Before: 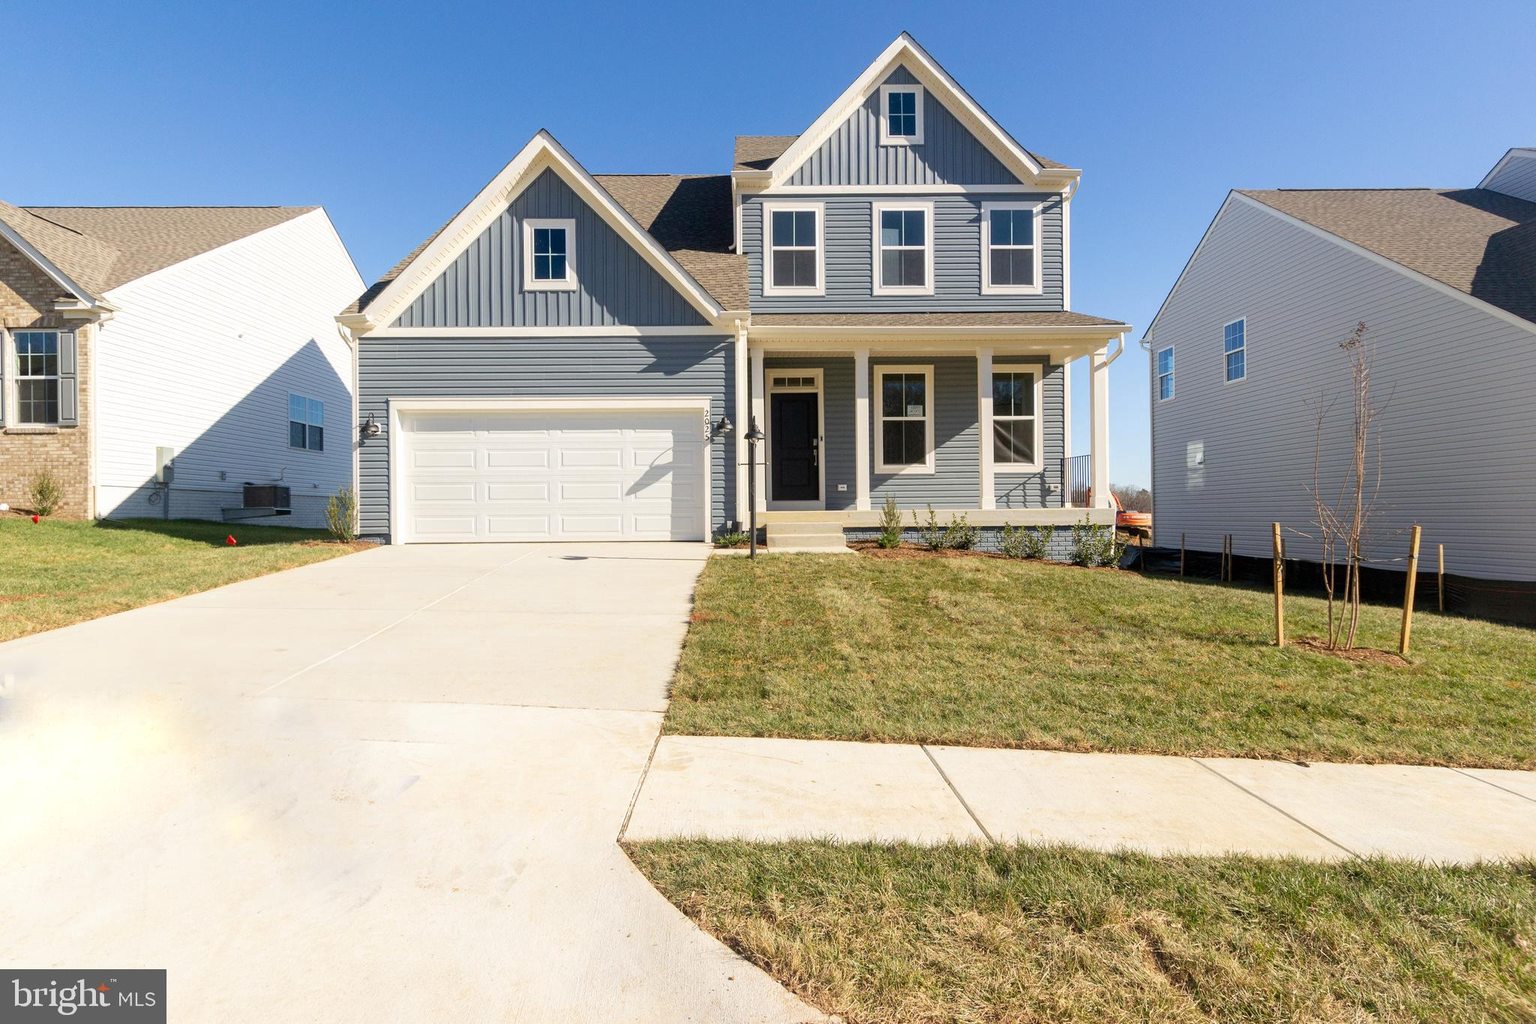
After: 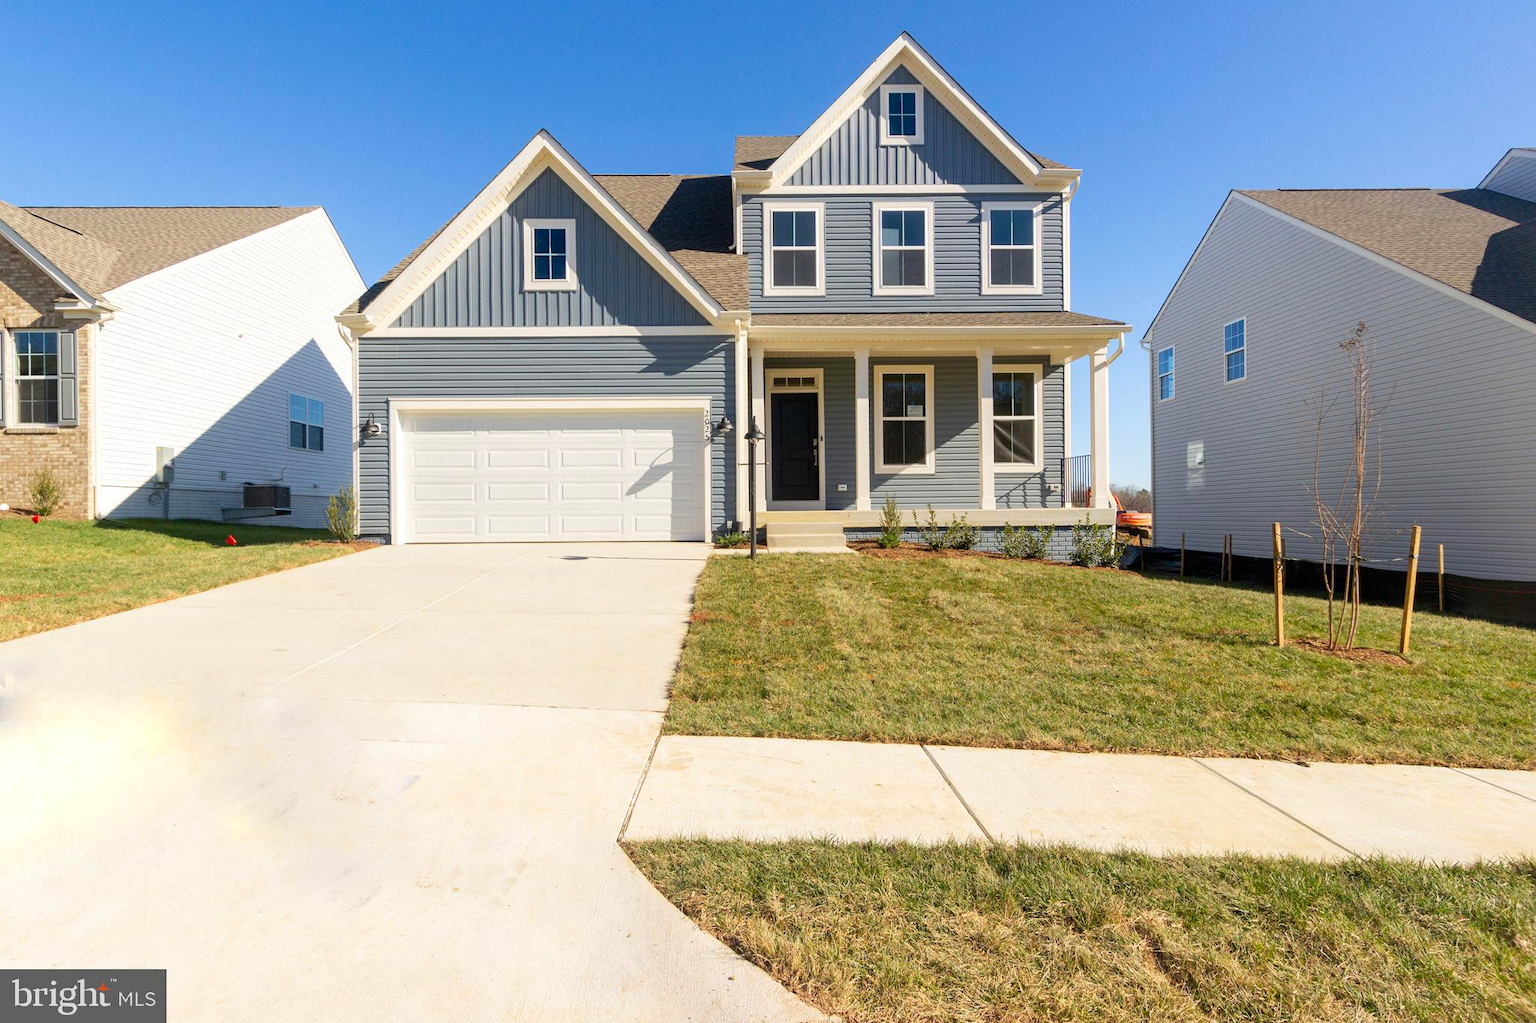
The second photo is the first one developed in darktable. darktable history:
contrast brightness saturation: contrast 0.043, saturation 0.159
contrast equalizer: y [[0.5 ×6], [0.5 ×6], [0.975, 0.964, 0.925, 0.865, 0.793, 0.721], [0 ×6], [0 ×6]]
